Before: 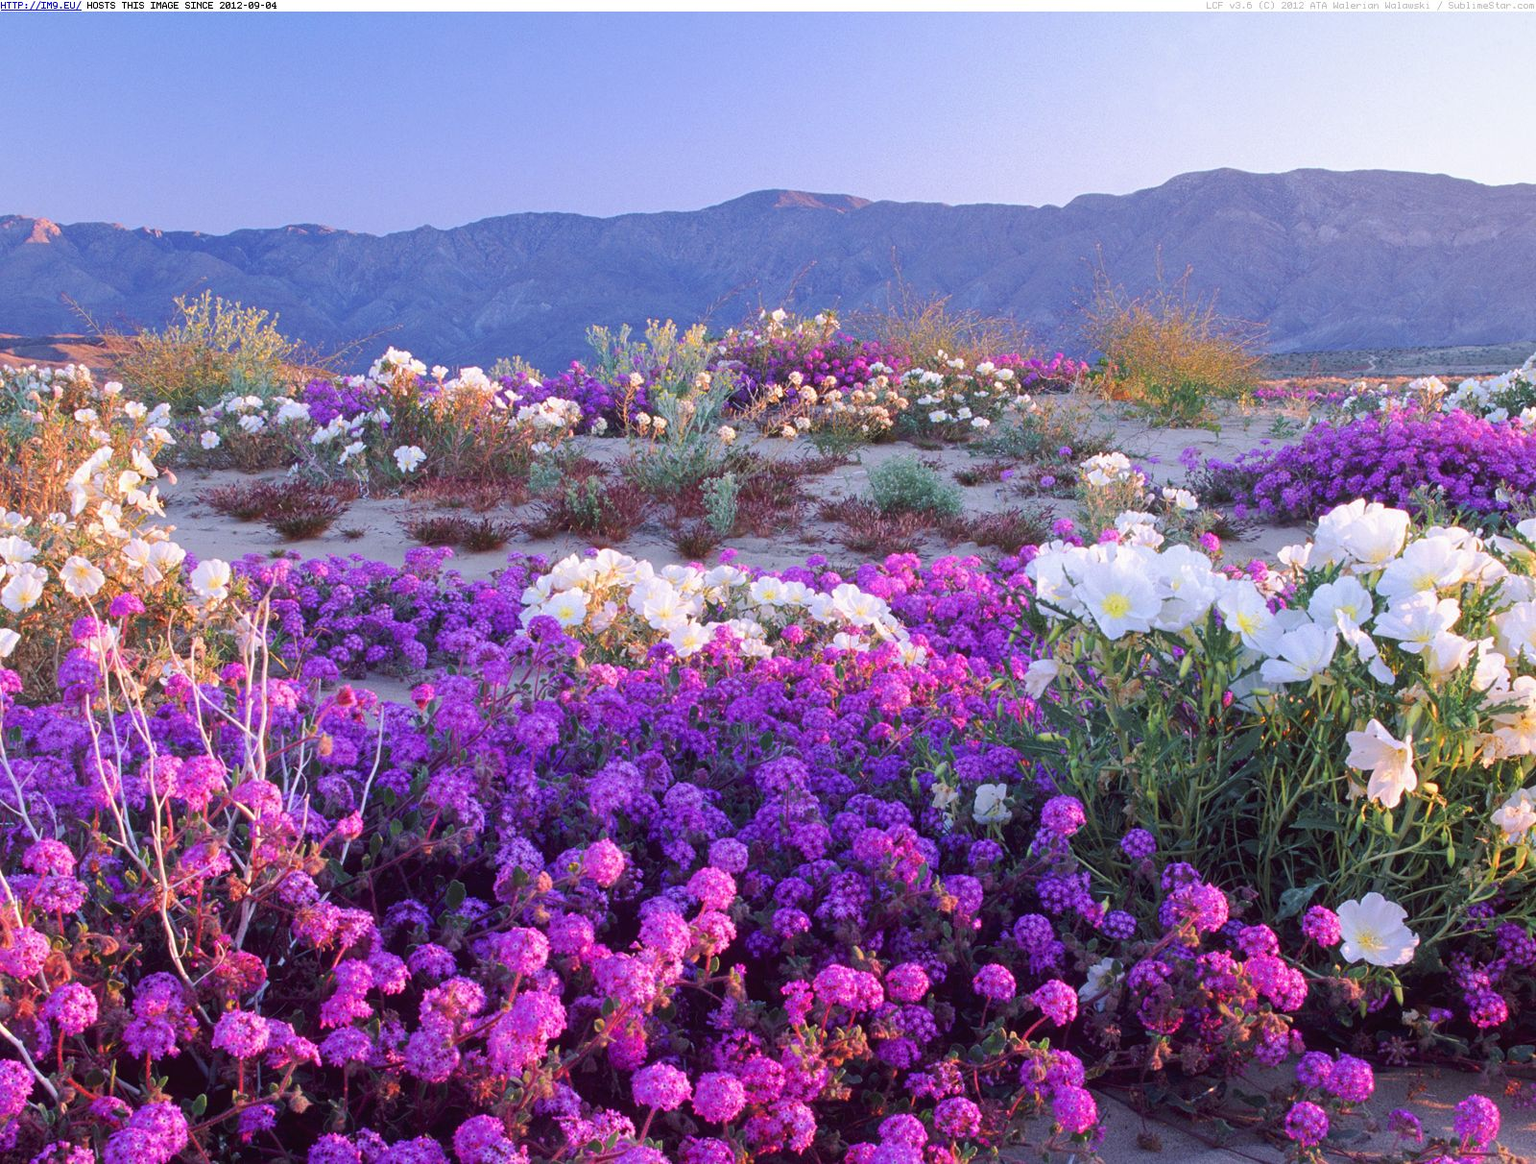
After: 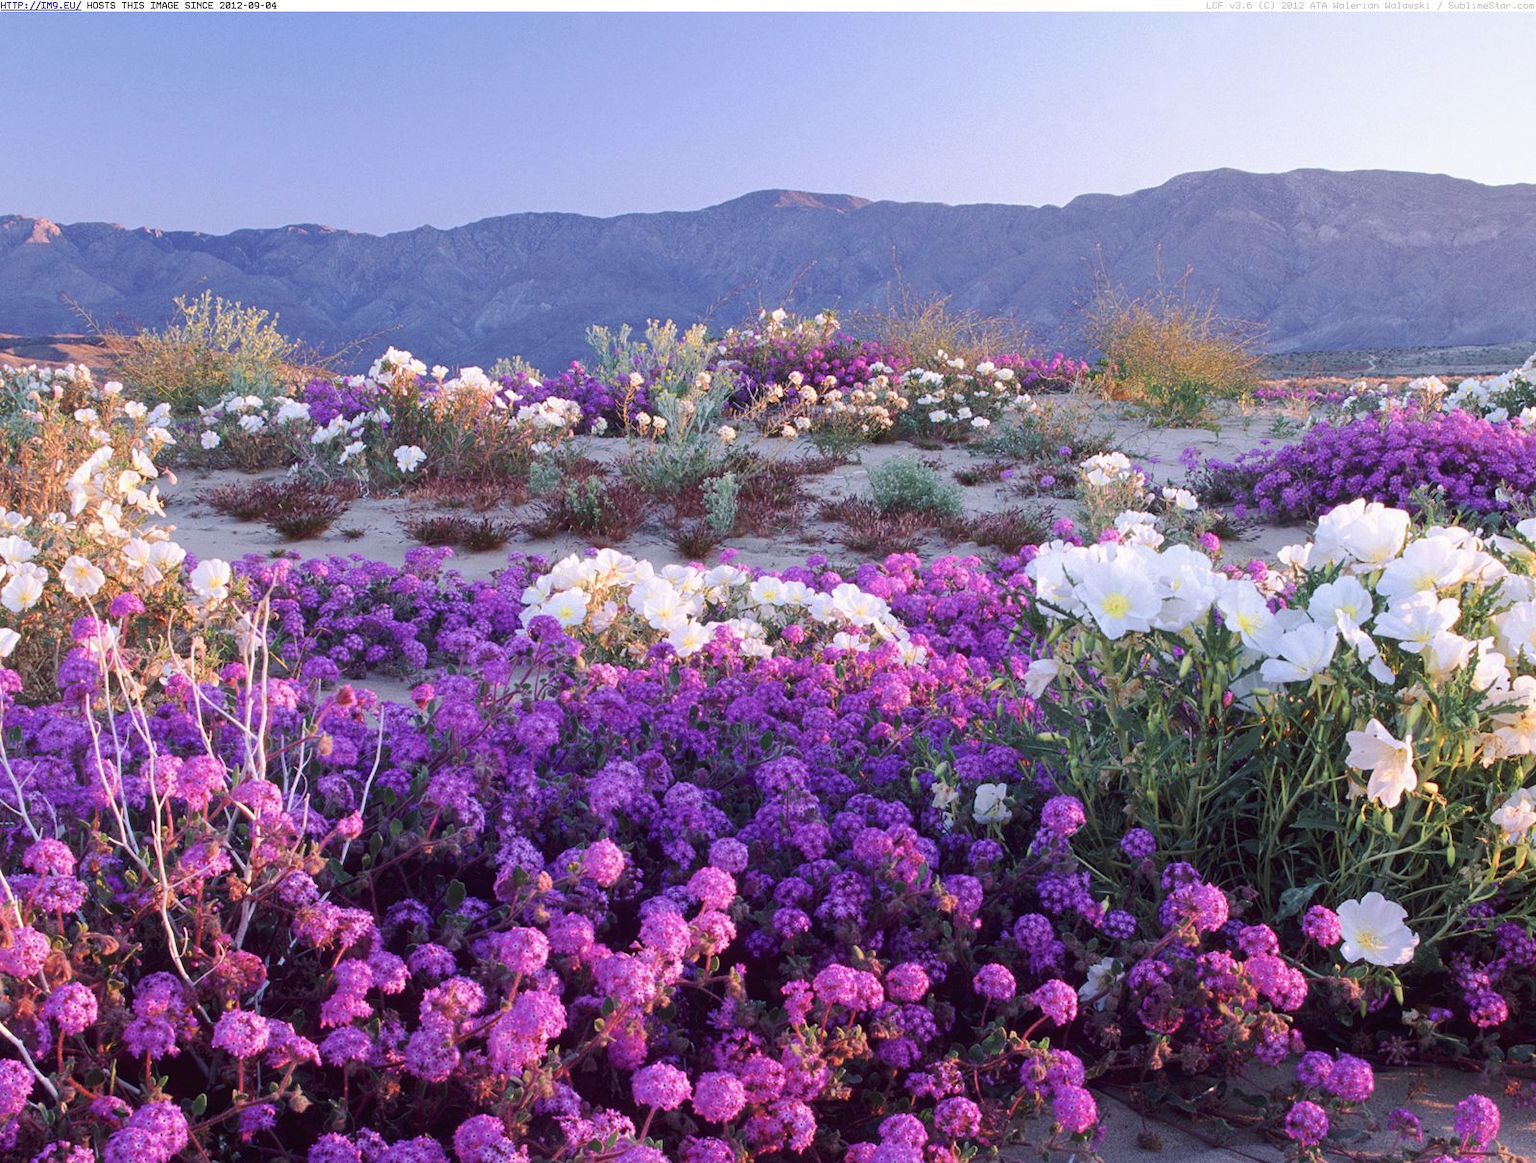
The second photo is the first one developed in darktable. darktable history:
contrast brightness saturation: contrast 0.106, saturation -0.175
